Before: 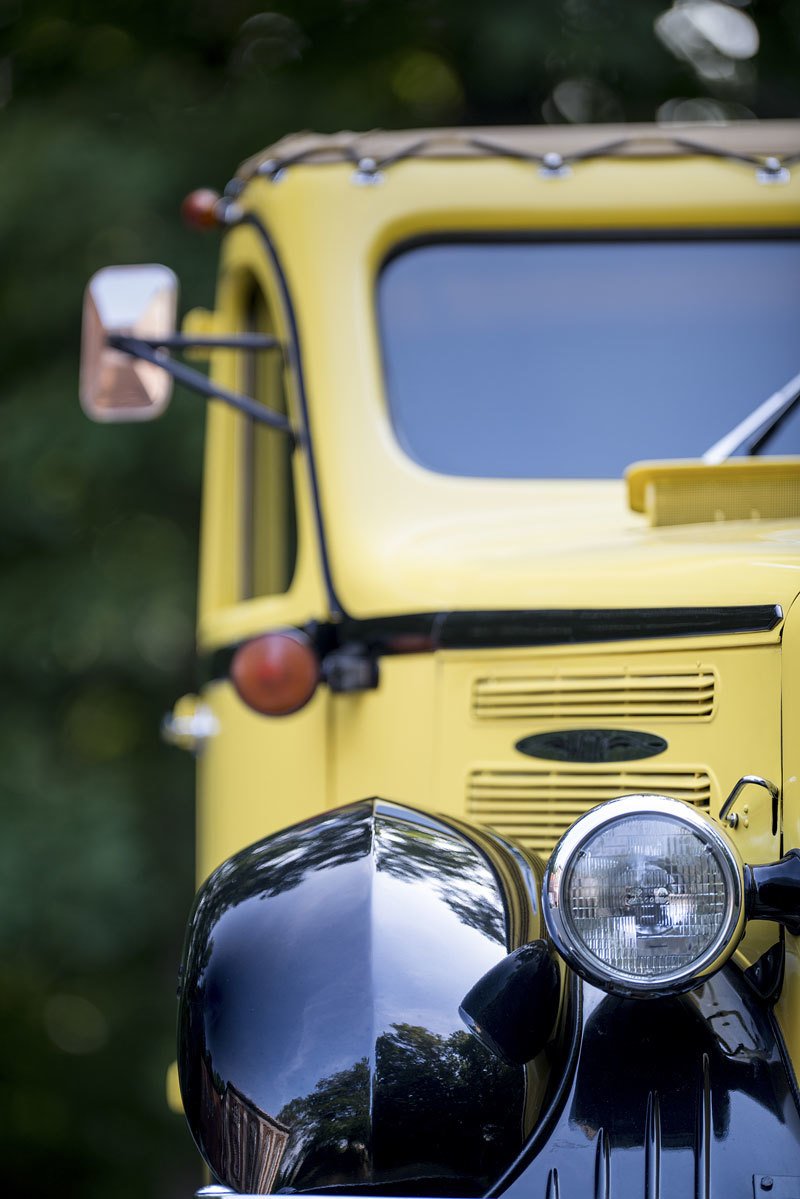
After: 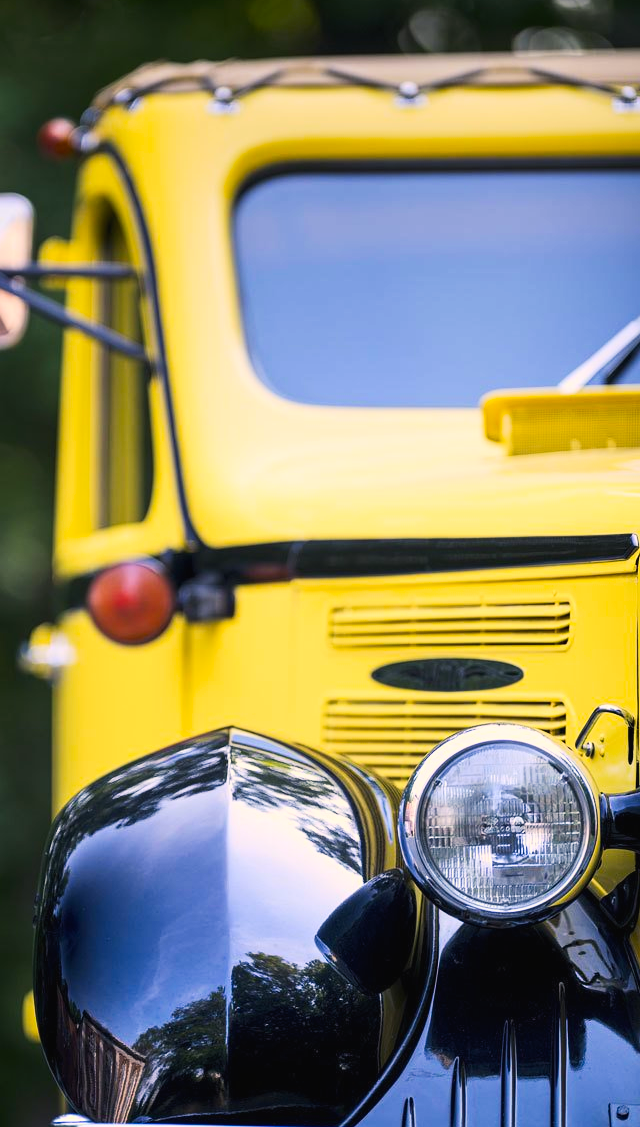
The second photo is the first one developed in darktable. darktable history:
crop and rotate: left 18.109%, top 5.975%, right 1.825%
exposure: black level correction 0, compensate exposure bias true, compensate highlight preservation false
tone curve: curves: ch0 [(0, 0) (0.003, 0.014) (0.011, 0.019) (0.025, 0.028) (0.044, 0.044) (0.069, 0.069) (0.1, 0.1) (0.136, 0.131) (0.177, 0.168) (0.224, 0.206) (0.277, 0.255) (0.335, 0.309) (0.399, 0.374) (0.468, 0.452) (0.543, 0.535) (0.623, 0.623) (0.709, 0.72) (0.801, 0.815) (0.898, 0.898) (1, 1)], preserve colors none
contrast brightness saturation: contrast 0.198, brightness 0.159, saturation 0.225
color balance rgb: highlights gain › chroma 3.065%, highlights gain › hue 60.2°, perceptual saturation grading › global saturation 19.482%
